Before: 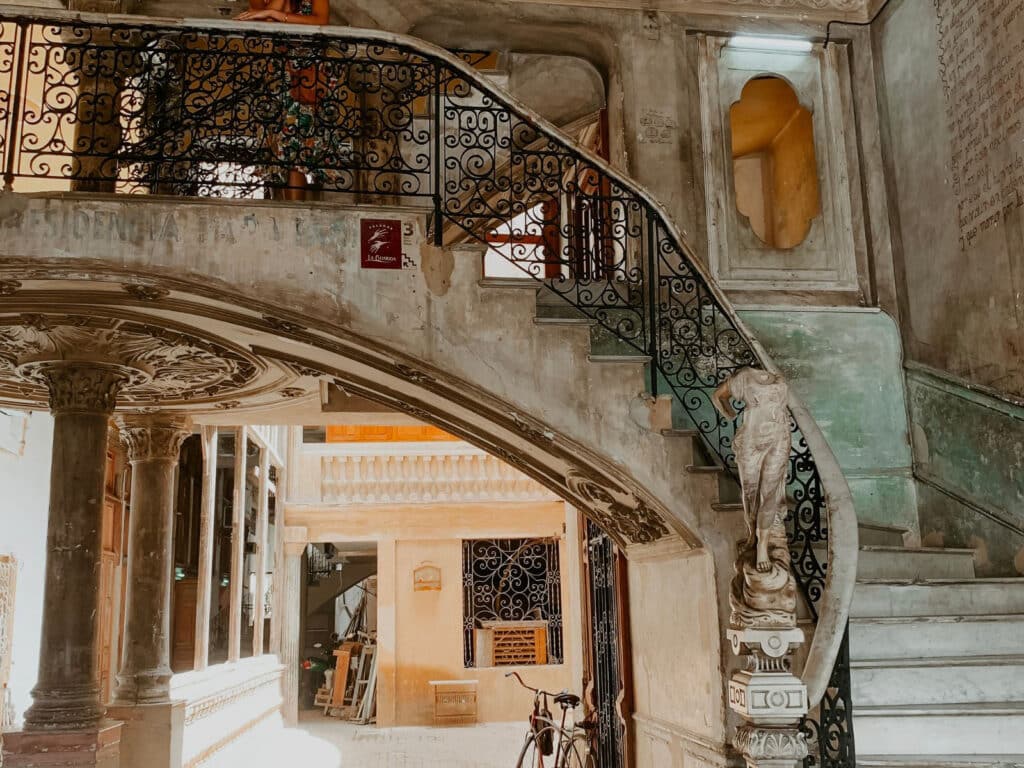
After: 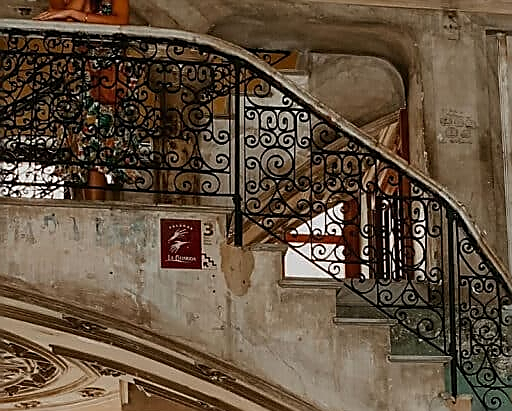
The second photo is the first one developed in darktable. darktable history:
sharpen: radius 1.4, amount 1.25, threshold 0.7
crop: left 19.556%, right 30.401%, bottom 46.458%
